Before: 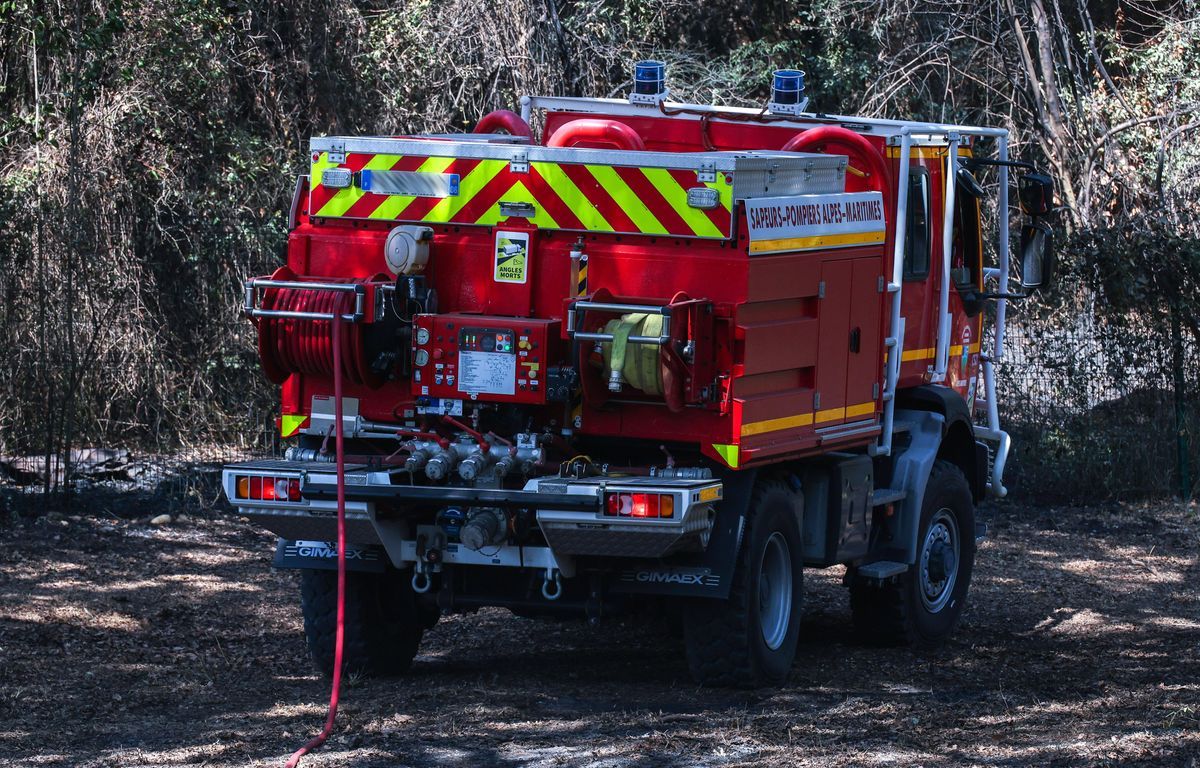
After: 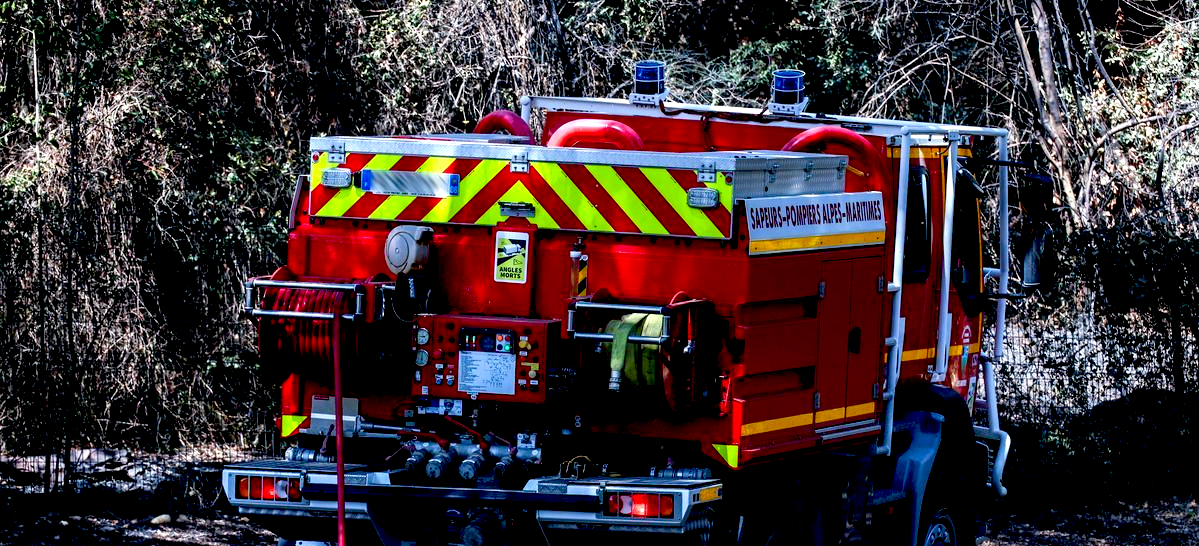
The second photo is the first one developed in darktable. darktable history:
crop: right 0%, bottom 28.813%
exposure: black level correction 0.039, exposure 0.498 EV, compensate highlight preservation false
